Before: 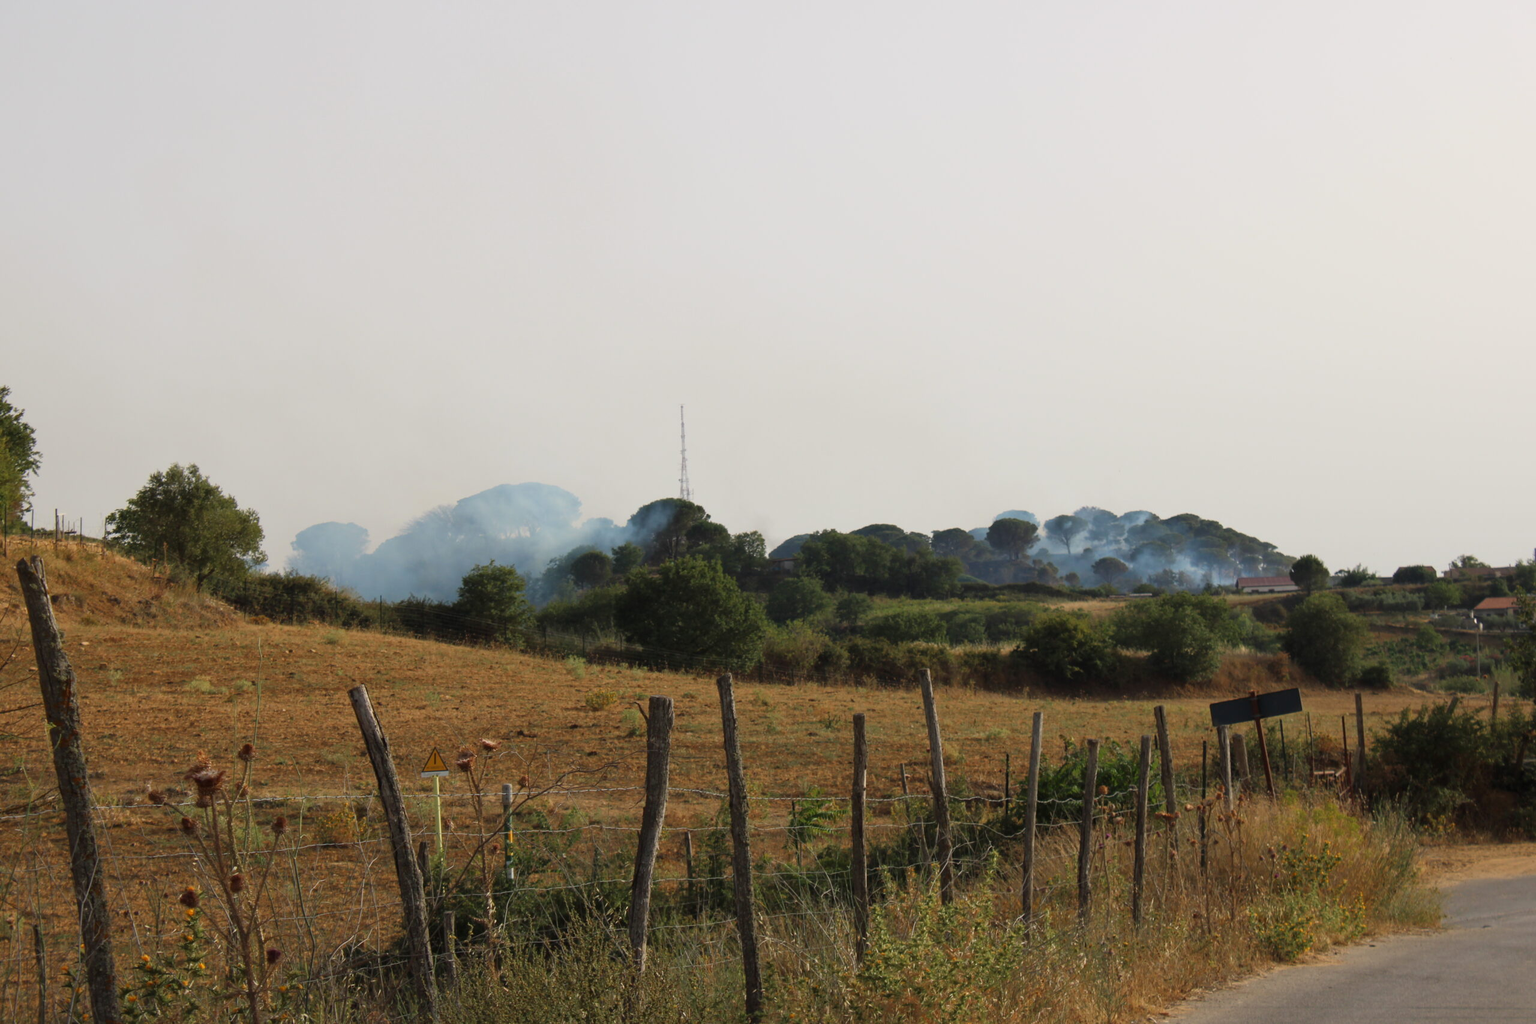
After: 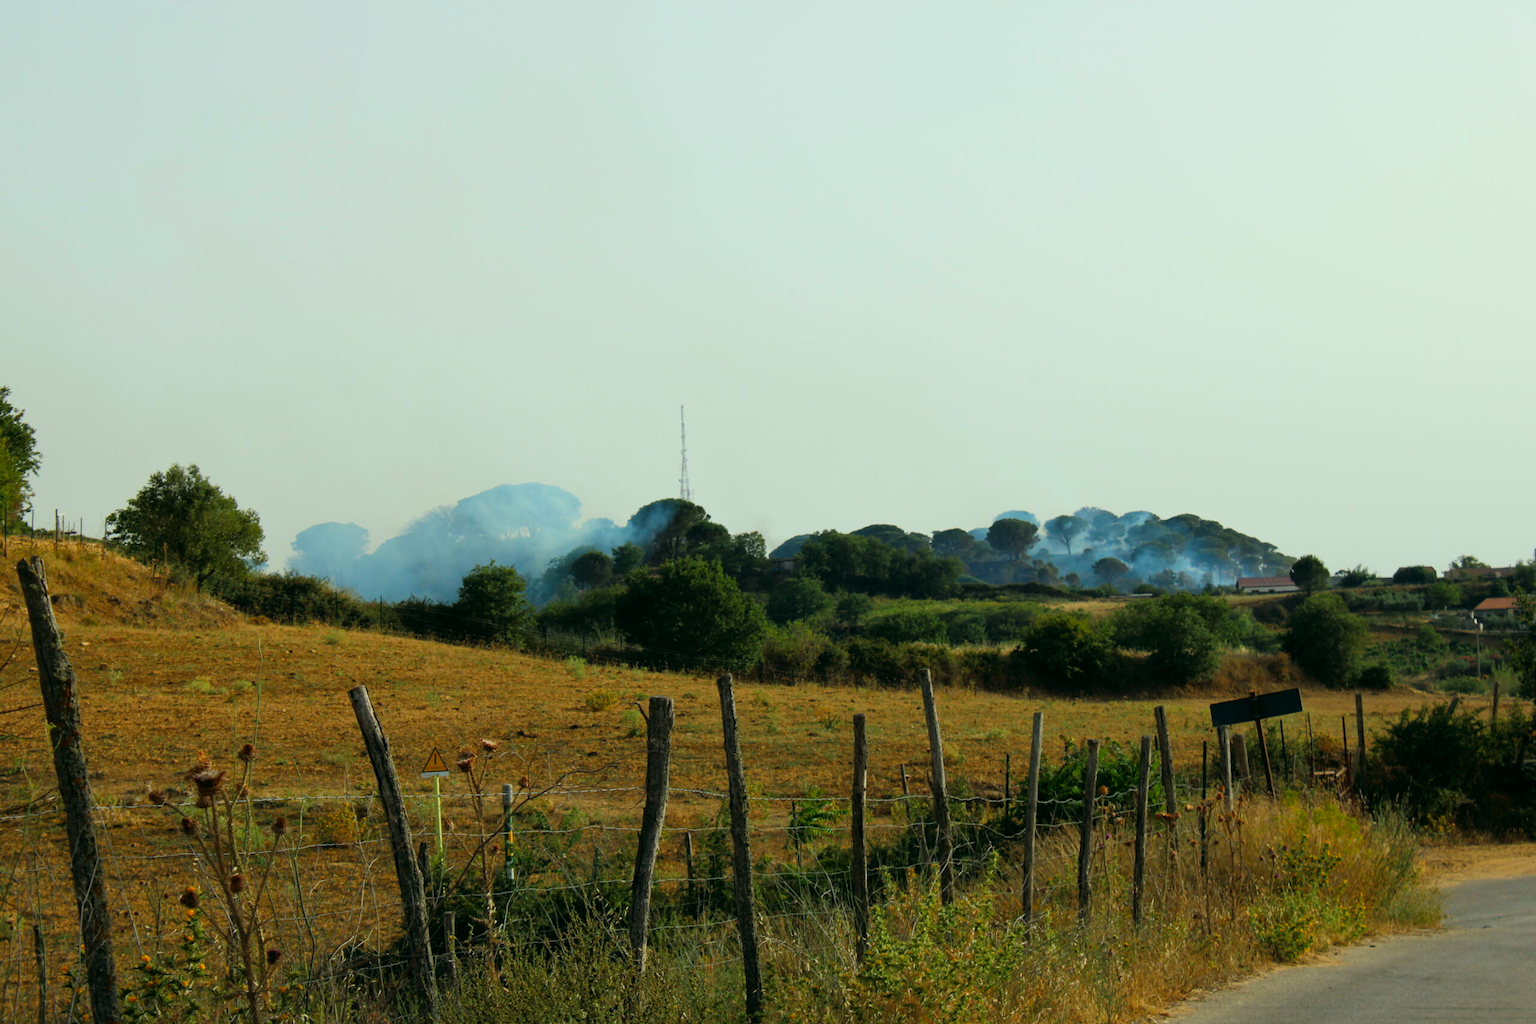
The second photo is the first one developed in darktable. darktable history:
filmic rgb: black relative exposure -12.88 EV, white relative exposure 2.82 EV, target black luminance 0%, hardness 8.55, latitude 70.18%, contrast 1.133, shadows ↔ highlights balance -0.731%
color correction: highlights a* -7.42, highlights b* 0.946, shadows a* -3.85, saturation 1.39
